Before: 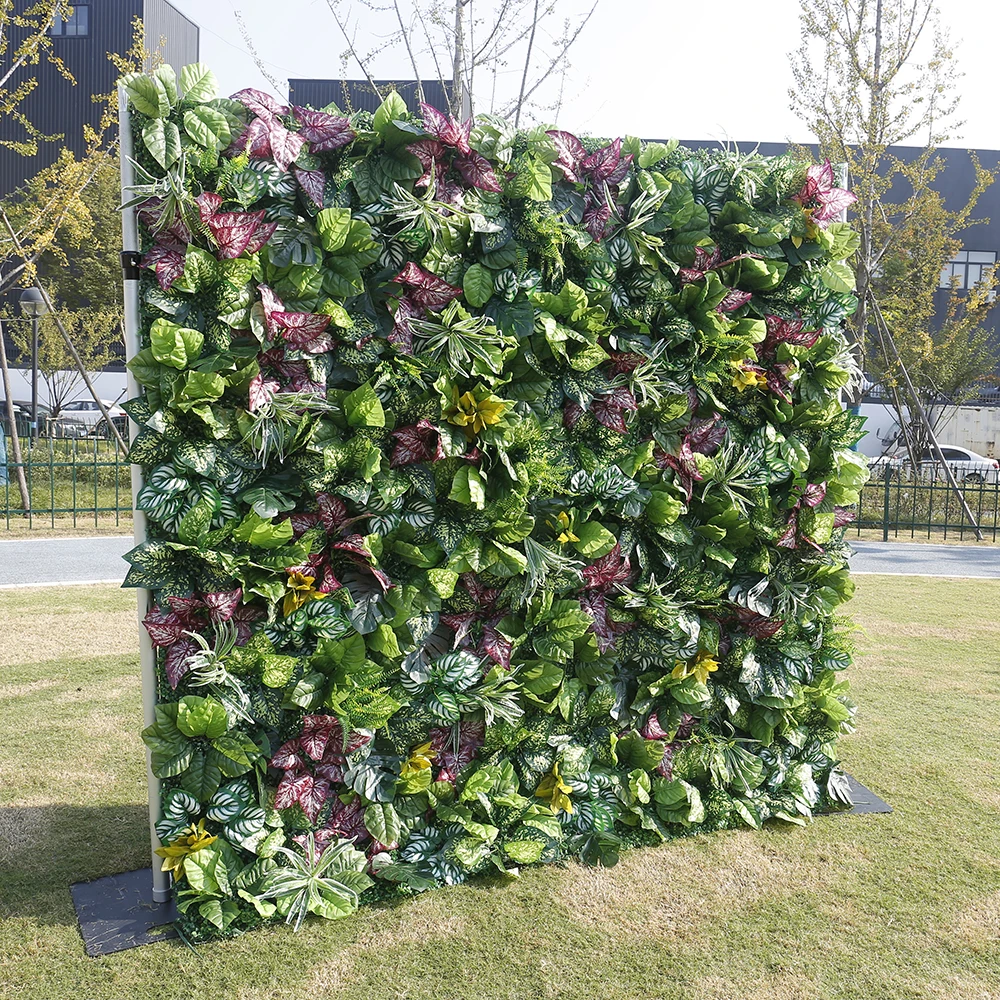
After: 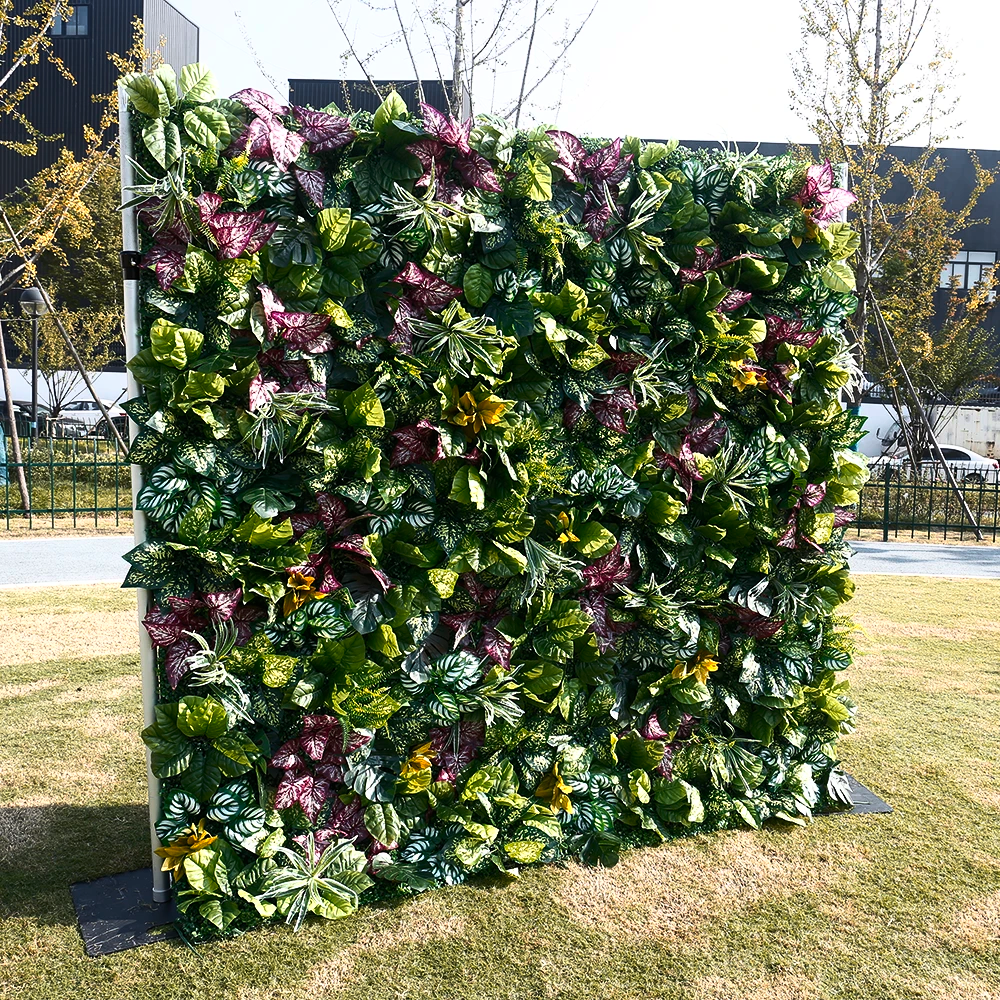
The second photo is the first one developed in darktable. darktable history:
tone curve: curves: ch0 [(0, 0) (0.56, 0.467) (0.846, 0.934) (1, 1)]
color zones: curves: ch1 [(0.235, 0.558) (0.75, 0.5)]; ch2 [(0.25, 0.462) (0.749, 0.457)], mix 40.67%
